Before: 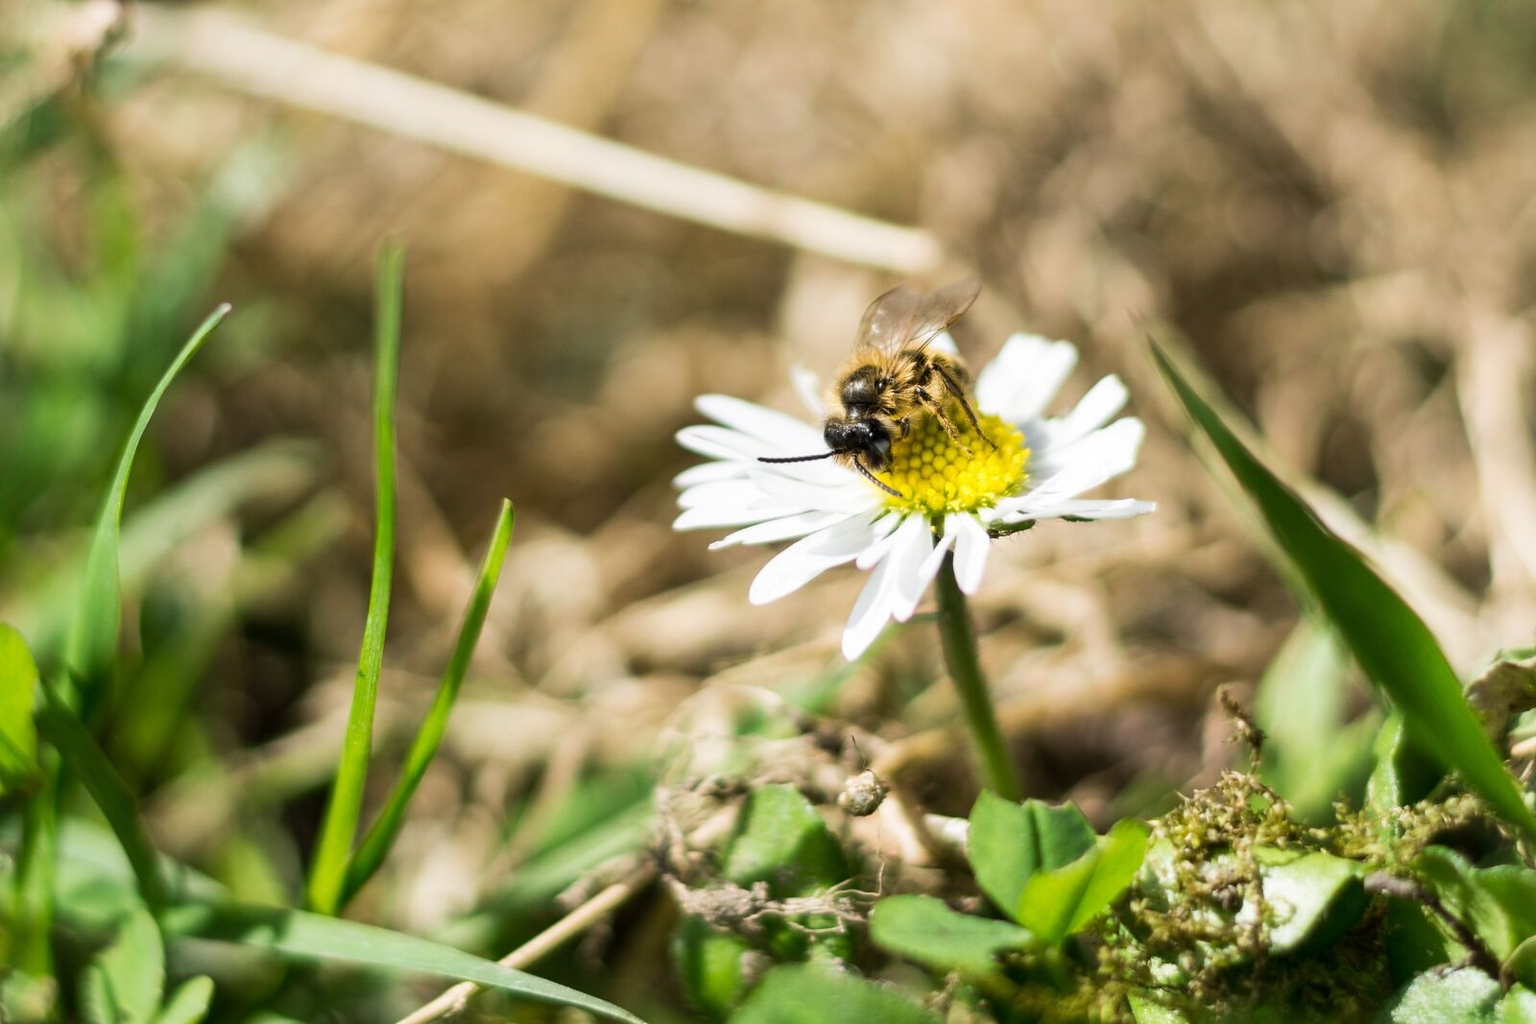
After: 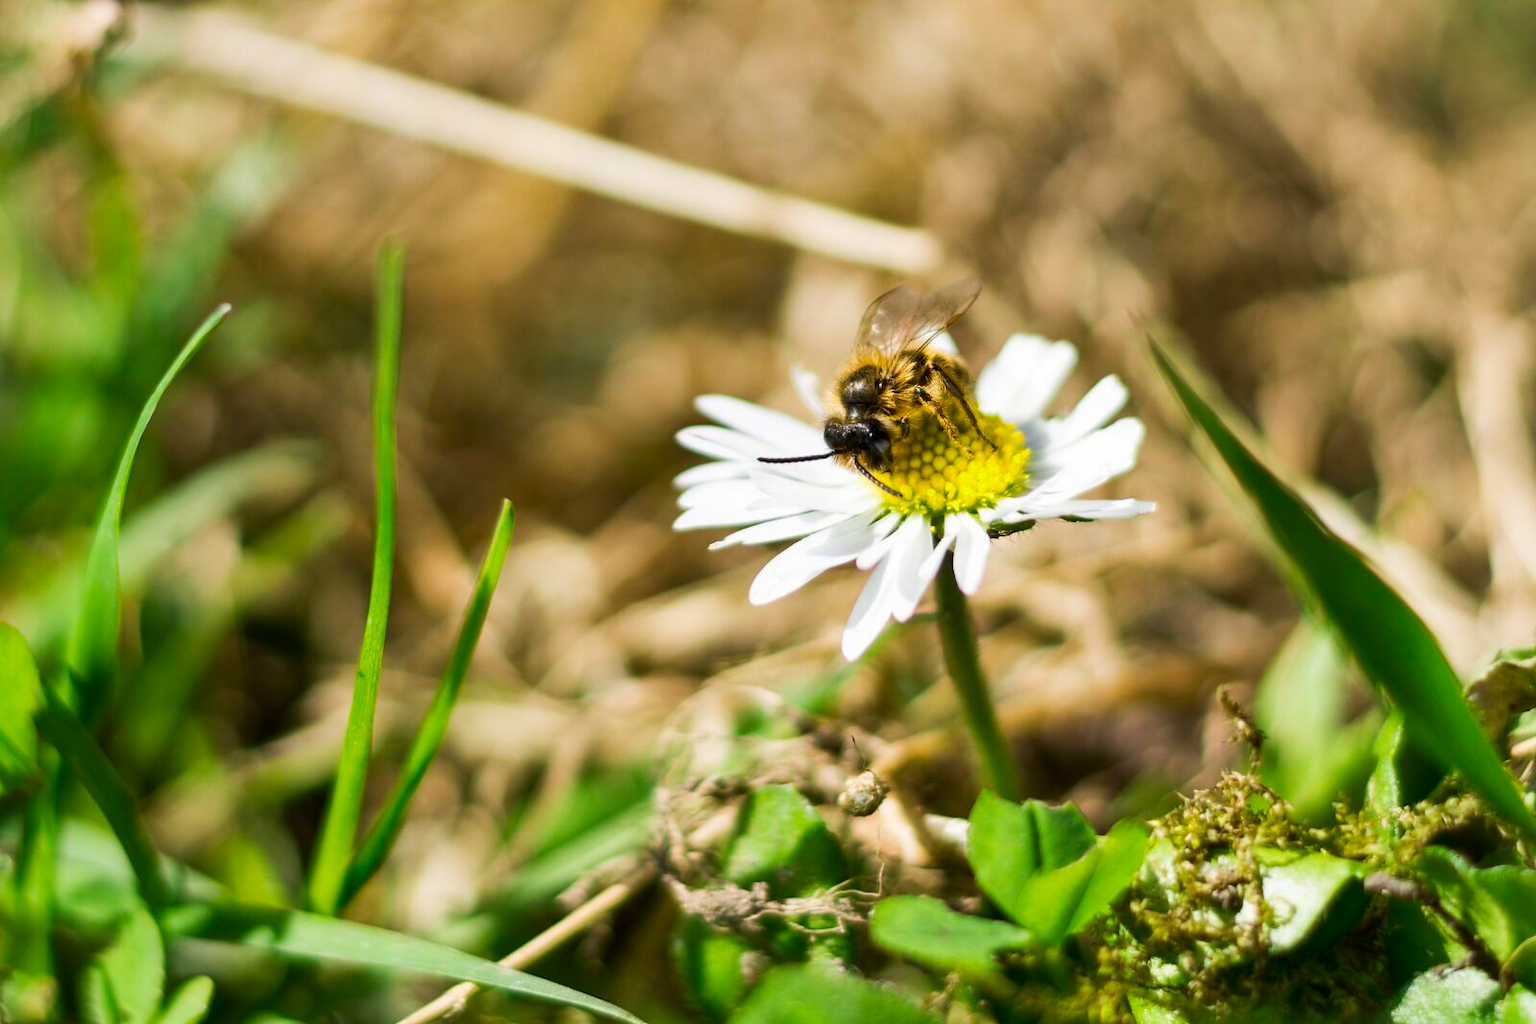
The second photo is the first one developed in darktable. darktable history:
contrast brightness saturation: brightness -0.02, saturation 0.35
shadows and highlights: shadows 60, soften with gaussian
